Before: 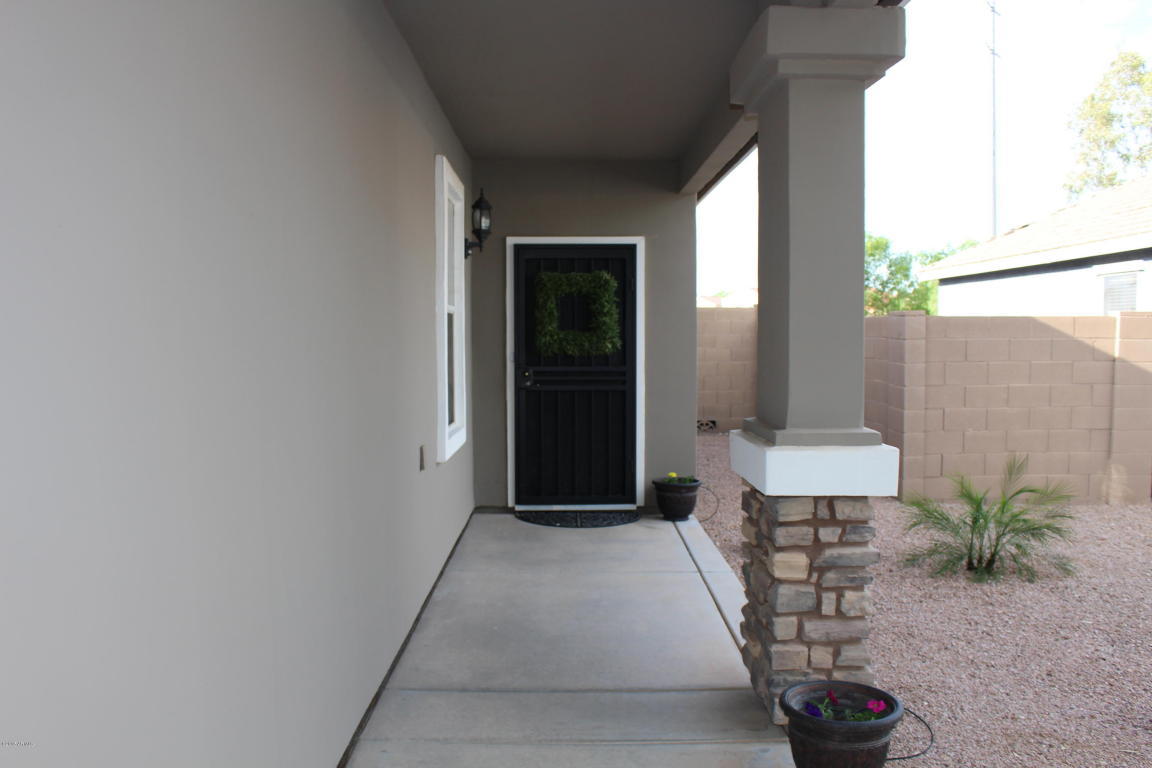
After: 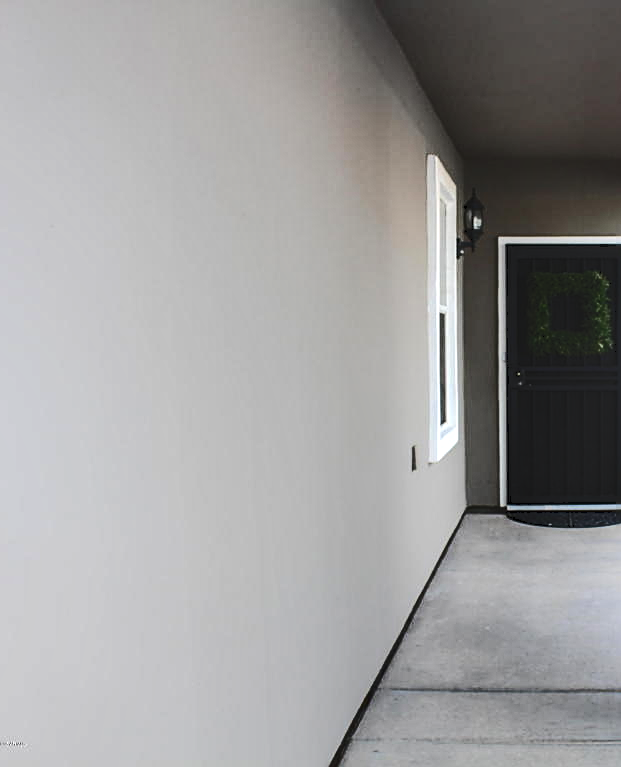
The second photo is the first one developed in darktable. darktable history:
crop: left 0.702%, right 45.315%, bottom 0.079%
tone equalizer: -8 EV -0.712 EV, -7 EV -0.718 EV, -6 EV -0.627 EV, -5 EV -0.367 EV, -3 EV 0.398 EV, -2 EV 0.6 EV, -1 EV 0.678 EV, +0 EV 0.756 EV, edges refinement/feathering 500, mask exposure compensation -1.57 EV, preserve details no
sharpen: on, module defaults
tone curve: curves: ch0 [(0, 0) (0.003, 0.062) (0.011, 0.07) (0.025, 0.083) (0.044, 0.094) (0.069, 0.105) (0.1, 0.117) (0.136, 0.136) (0.177, 0.164) (0.224, 0.201) (0.277, 0.256) (0.335, 0.335) (0.399, 0.424) (0.468, 0.529) (0.543, 0.641) (0.623, 0.725) (0.709, 0.787) (0.801, 0.849) (0.898, 0.917) (1, 1)], color space Lab, independent channels, preserve colors none
local contrast: on, module defaults
shadows and highlights: low approximation 0.01, soften with gaussian
